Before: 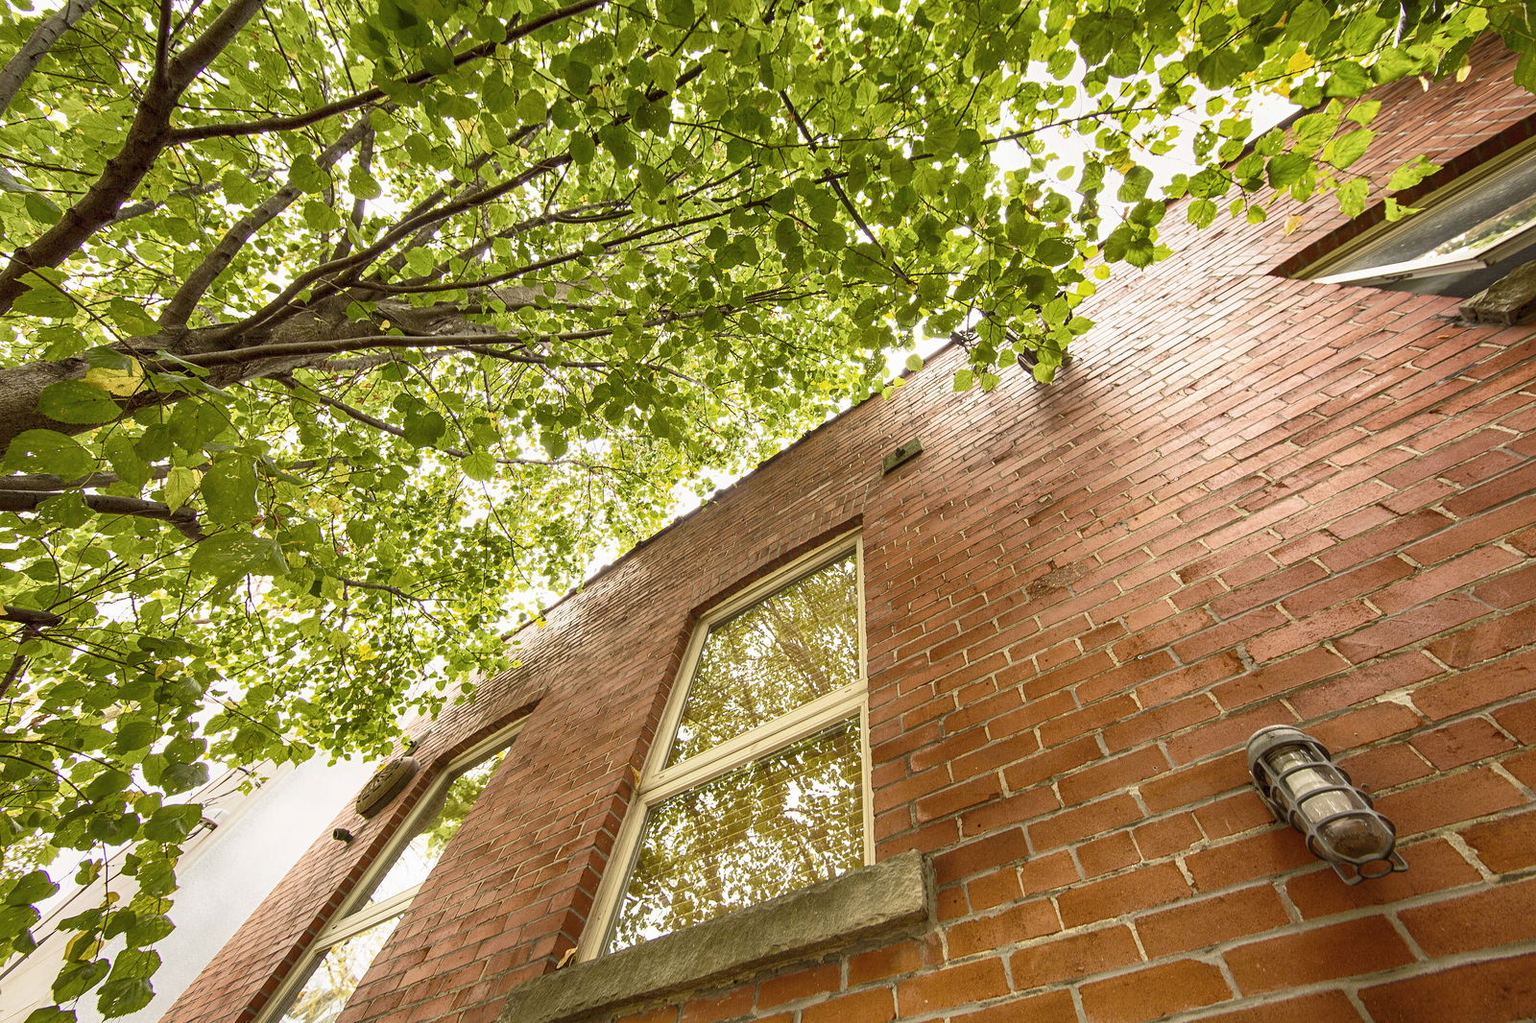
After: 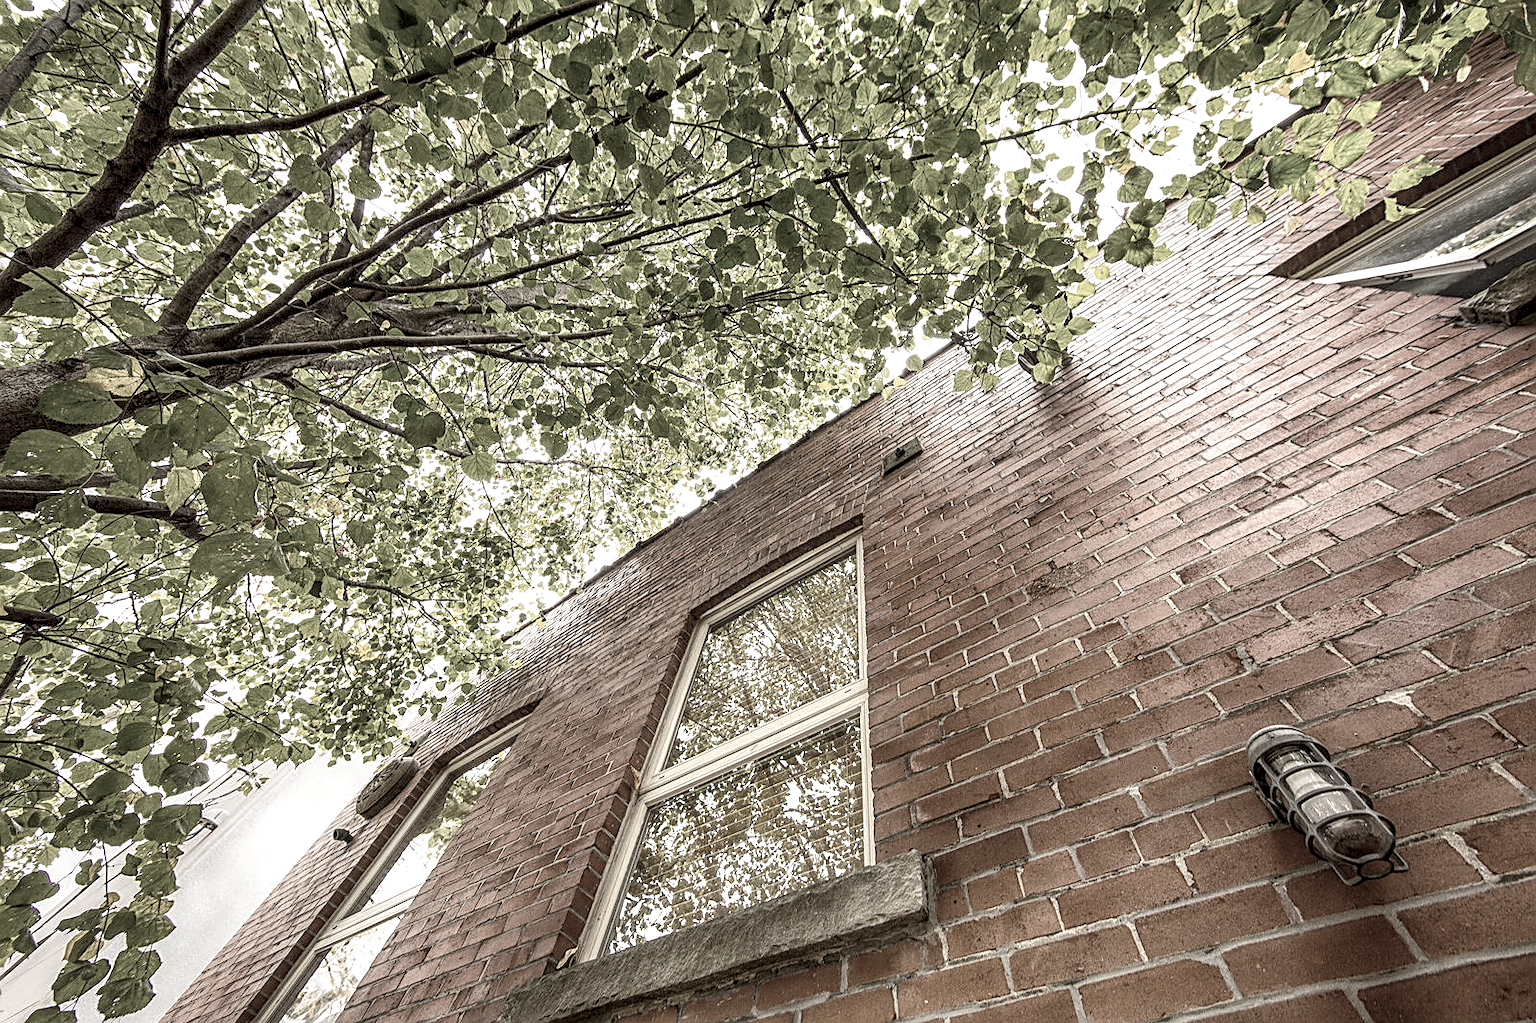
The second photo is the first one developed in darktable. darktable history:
grain: coarseness 0.09 ISO, strength 16.61%
sharpen: amount 0.478
local contrast: highlights 25%, detail 150%
color correction: saturation 0.3
